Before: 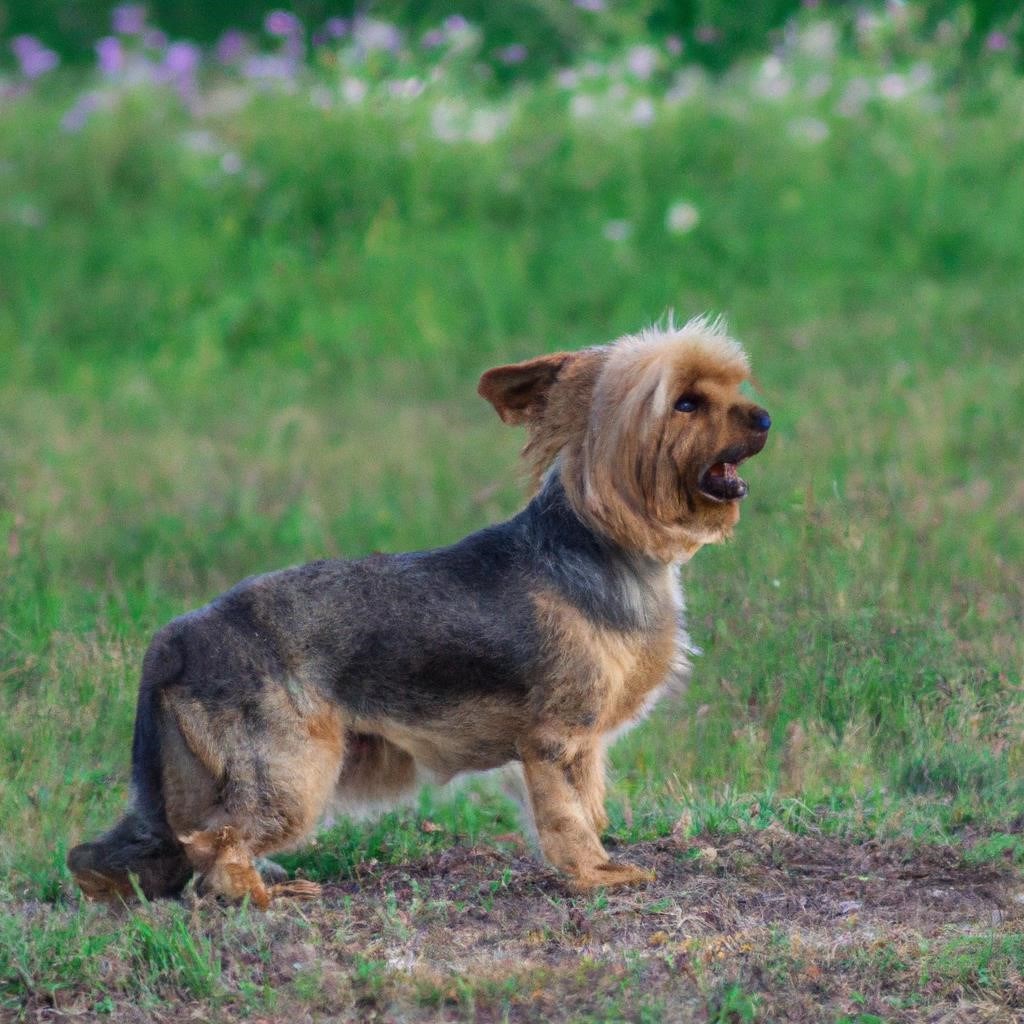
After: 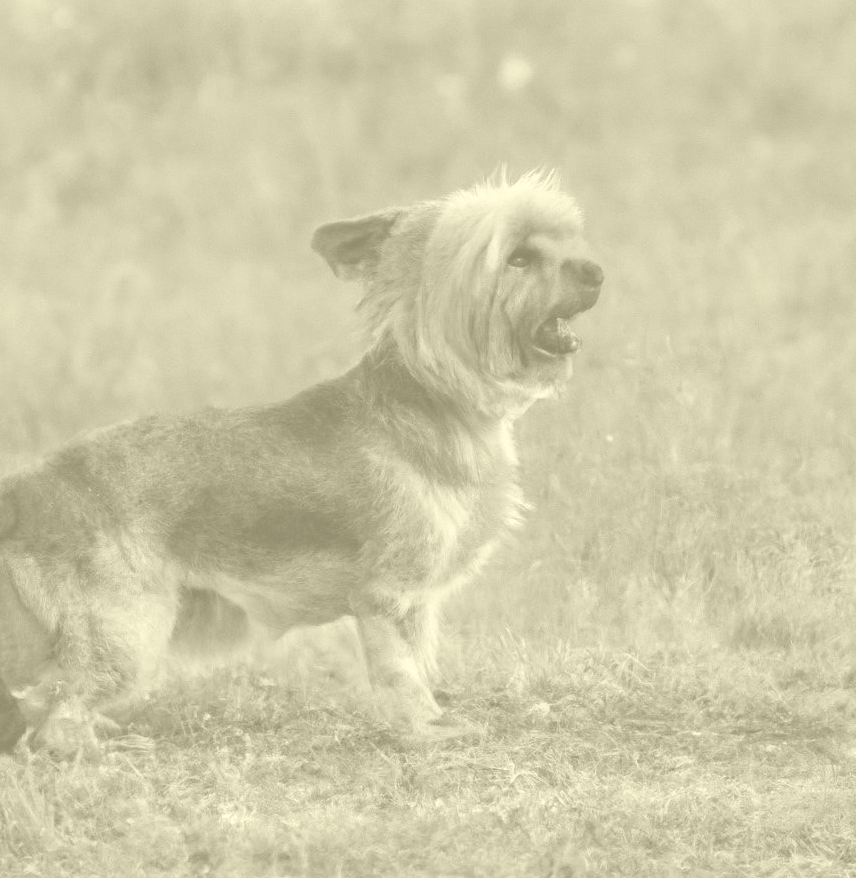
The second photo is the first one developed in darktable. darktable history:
colorize: hue 43.2°, saturation 40%, version 1
crop: left 16.315%, top 14.246%
